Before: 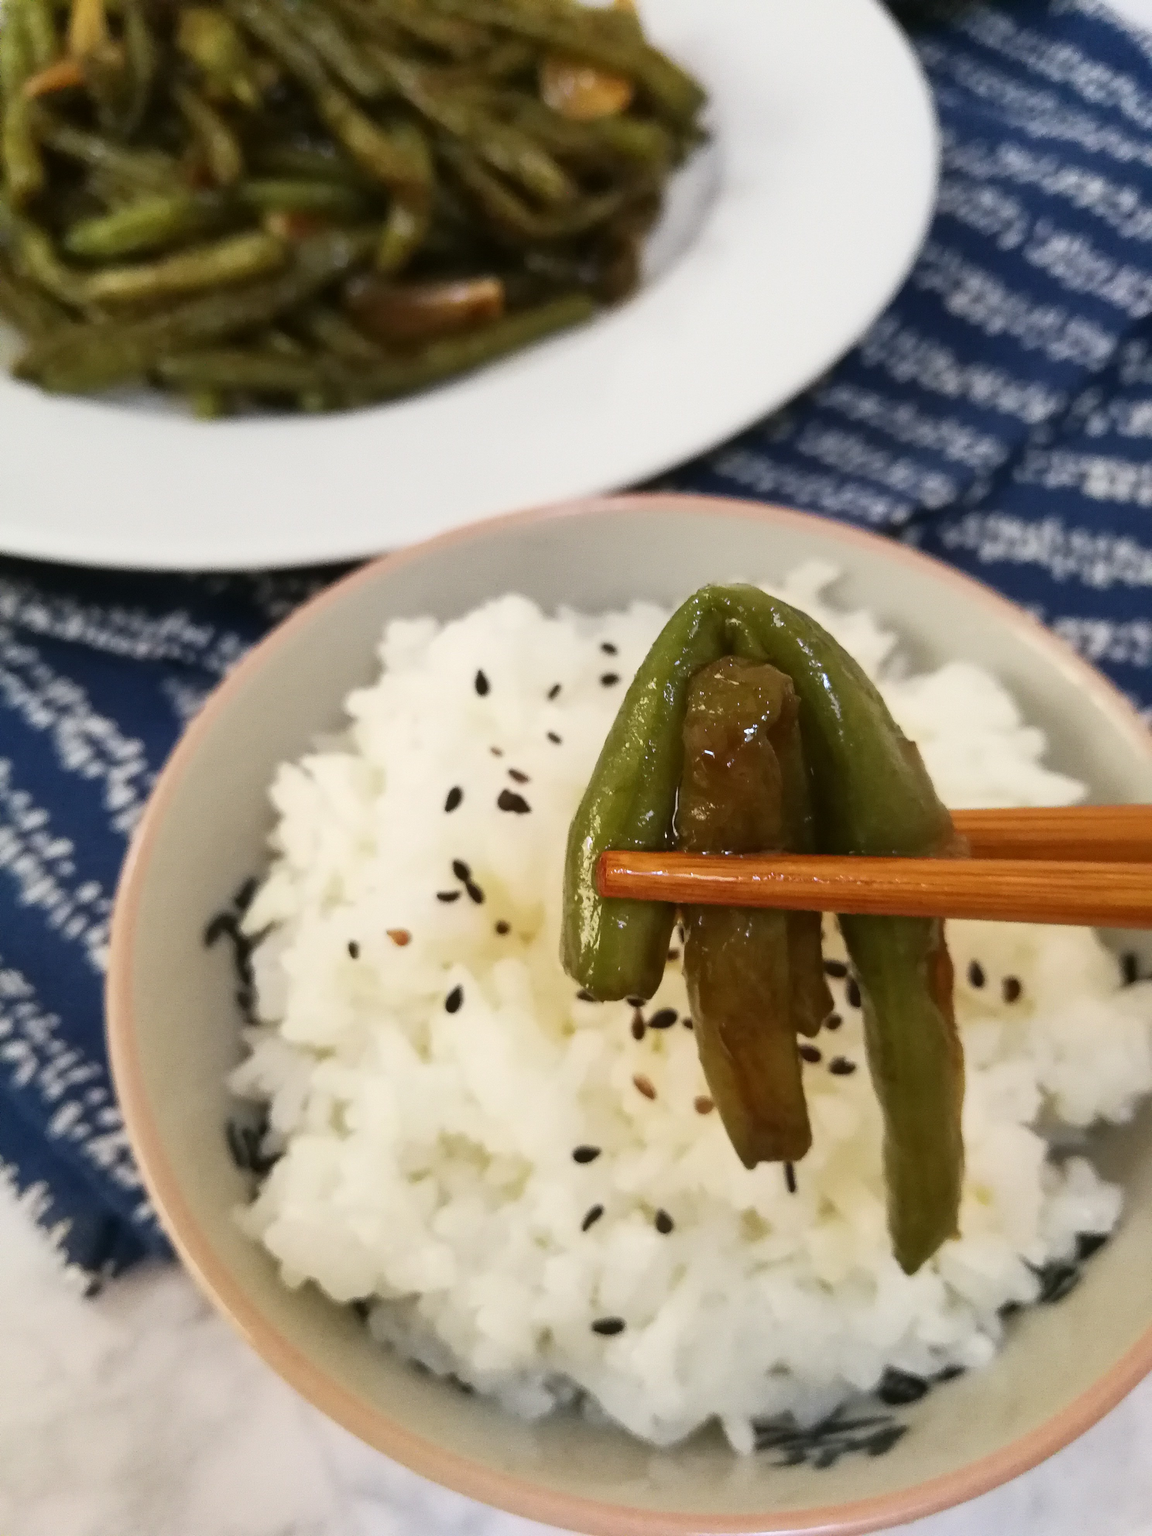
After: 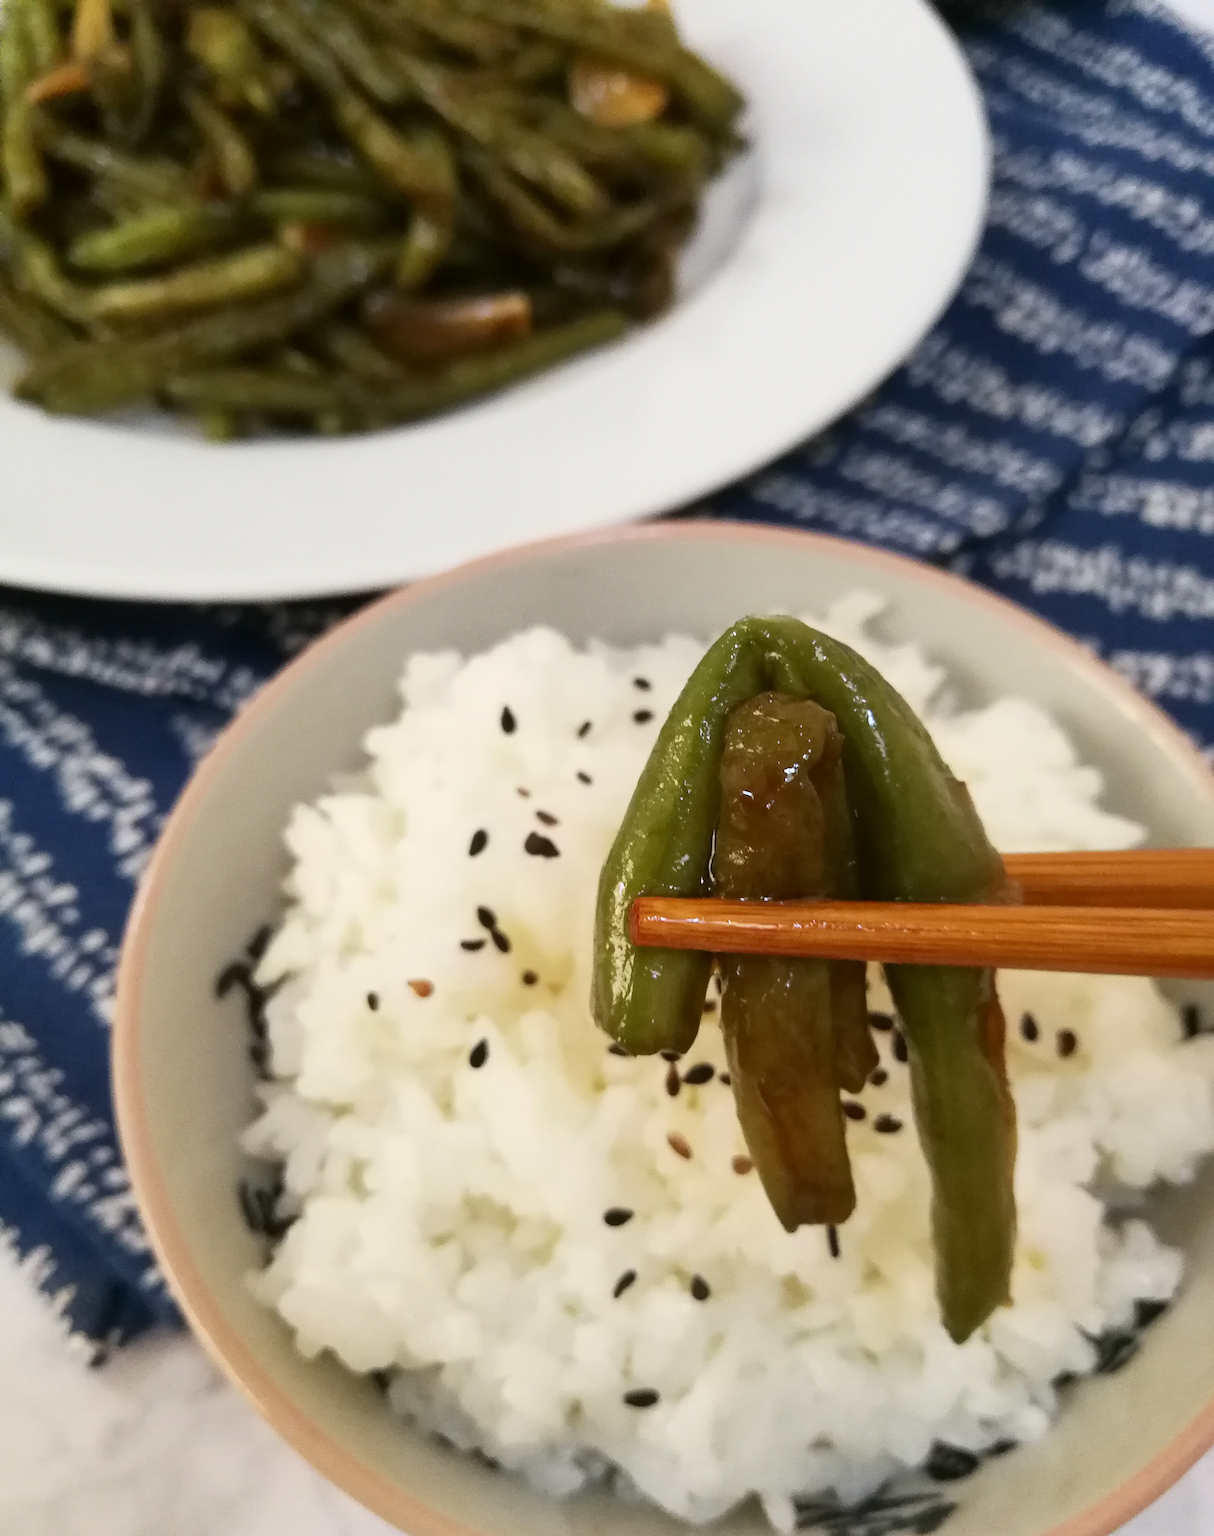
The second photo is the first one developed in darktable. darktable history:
crop and rotate: top 0%, bottom 5.097%
exposure: black level correction 0.001, exposure 0.014 EV, compensate highlight preservation false
